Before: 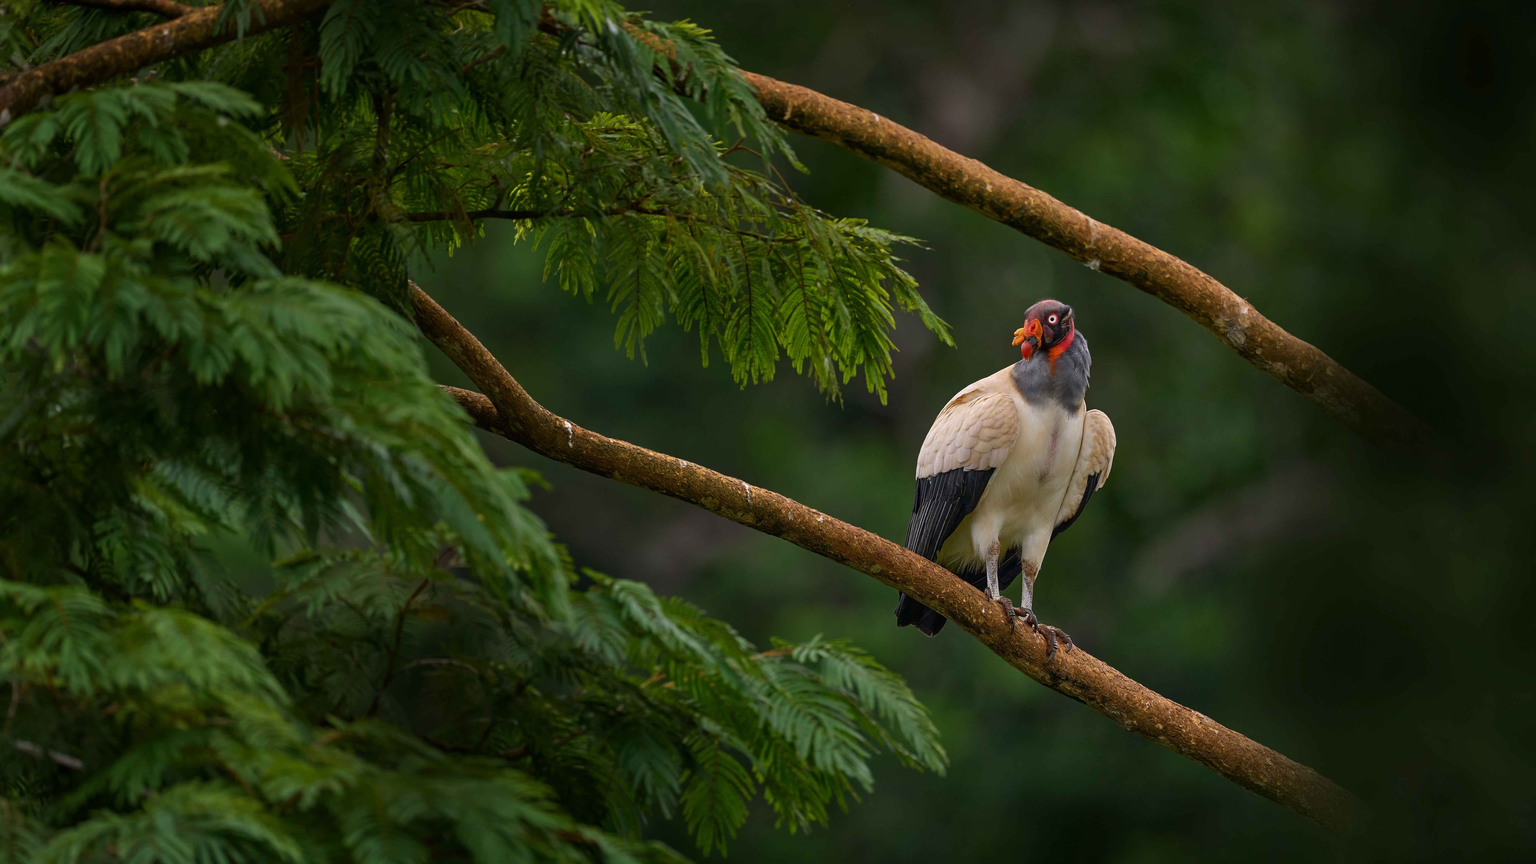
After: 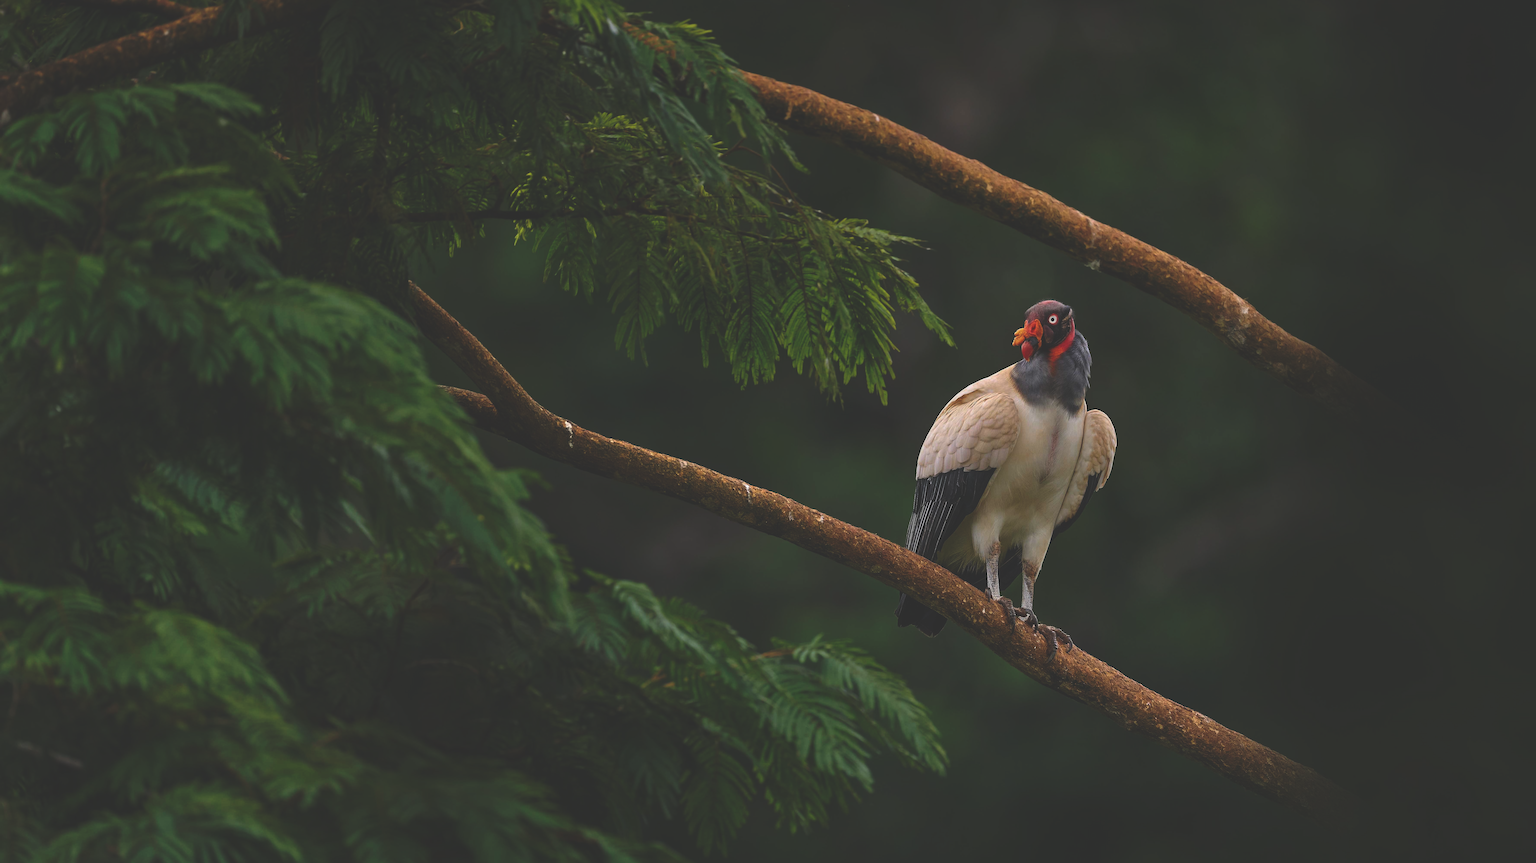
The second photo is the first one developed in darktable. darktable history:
rgb curve: curves: ch0 [(0, 0.186) (0.314, 0.284) (0.775, 0.708) (1, 1)], compensate middle gray true, preserve colors none
